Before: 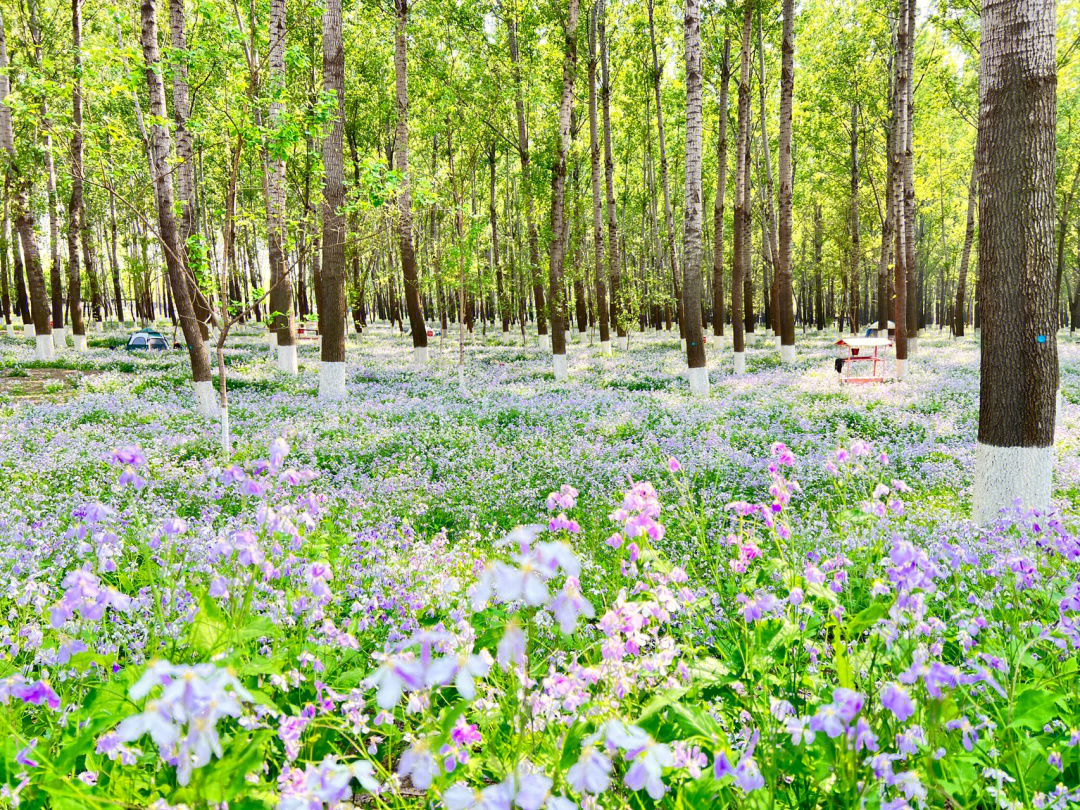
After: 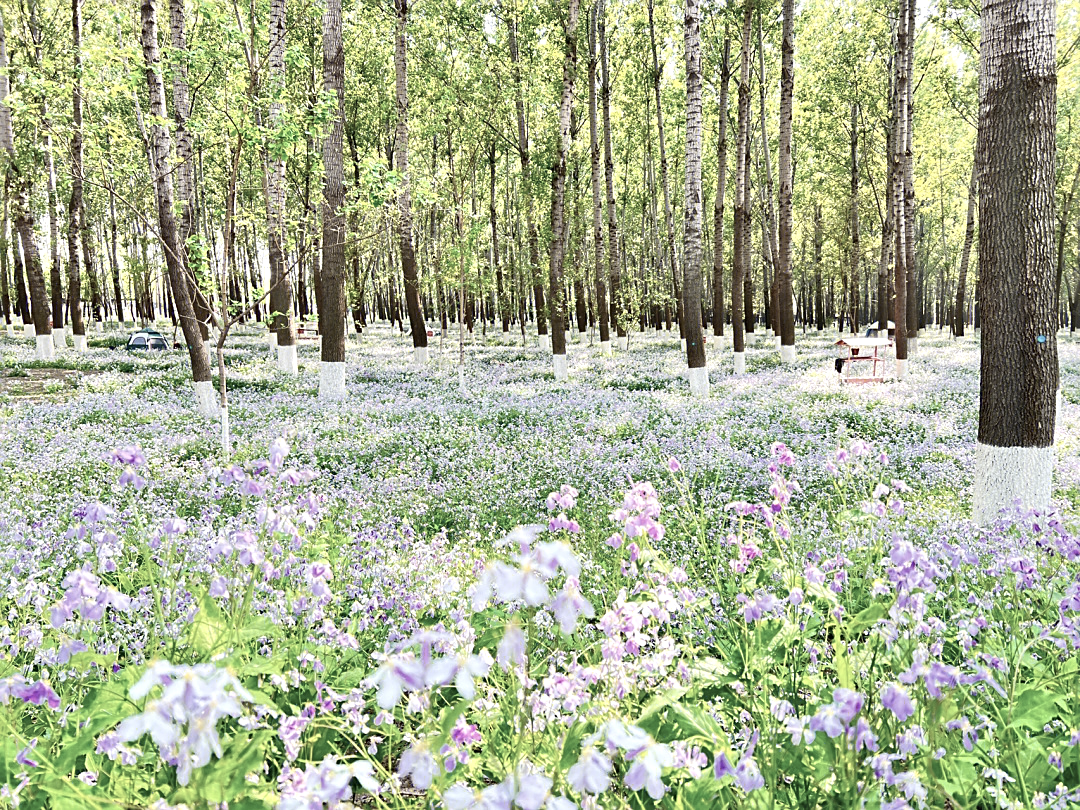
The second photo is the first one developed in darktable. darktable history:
color correction: highlights b* -0.024, saturation 0.488
sharpen: amount 0.495
exposure: exposure 0.195 EV, compensate highlight preservation false
contrast brightness saturation: saturation 0.127
